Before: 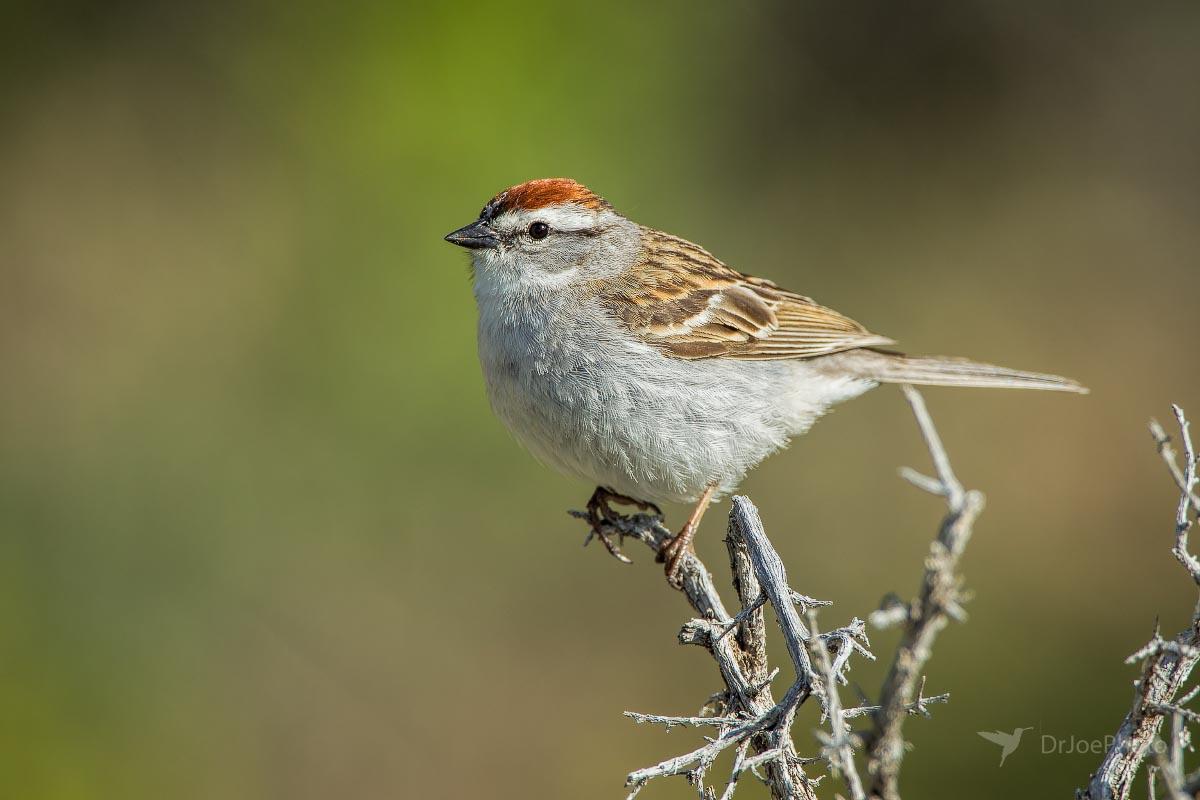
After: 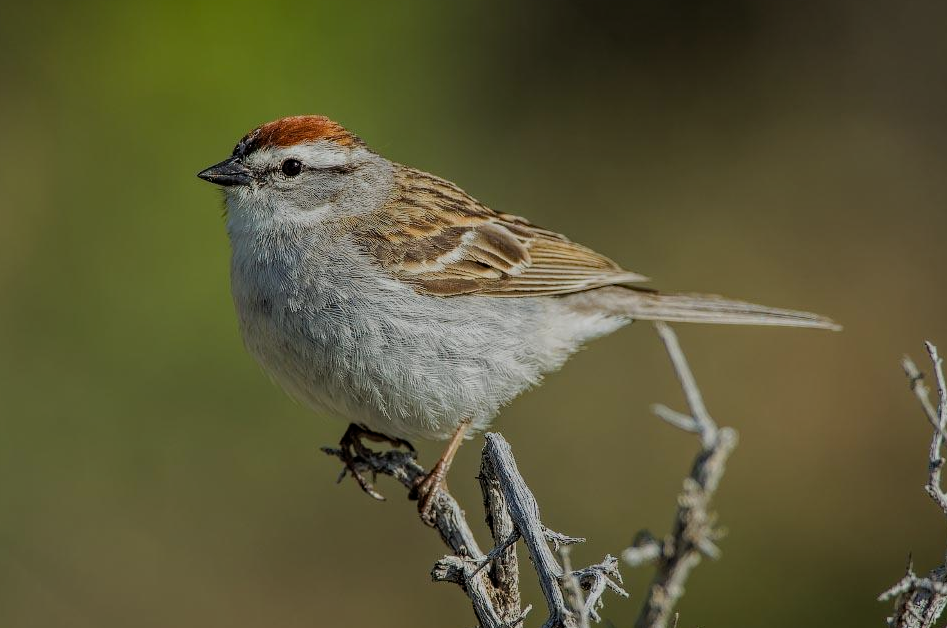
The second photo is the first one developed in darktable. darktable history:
crop and rotate: left 20.613%, top 7.924%, right 0.424%, bottom 13.469%
filmic rgb: black relative exposure -9.53 EV, white relative exposure 3.04 EV, threshold 2.96 EV, hardness 6.15, iterations of high-quality reconstruction 0, enable highlight reconstruction true
exposure: black level correction 0, exposure -0.726 EV, compensate exposure bias true, compensate highlight preservation false
haze removal: compatibility mode true, adaptive false
